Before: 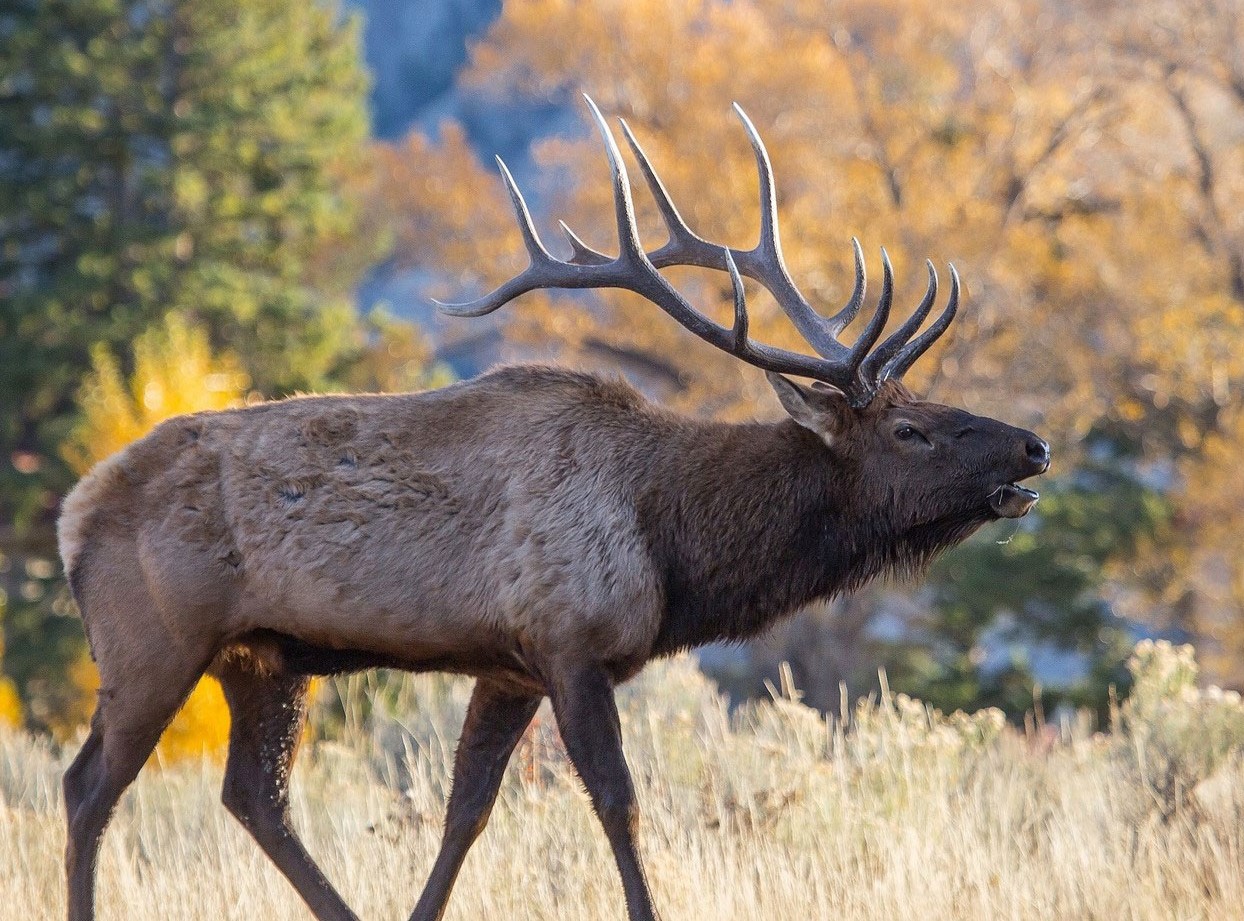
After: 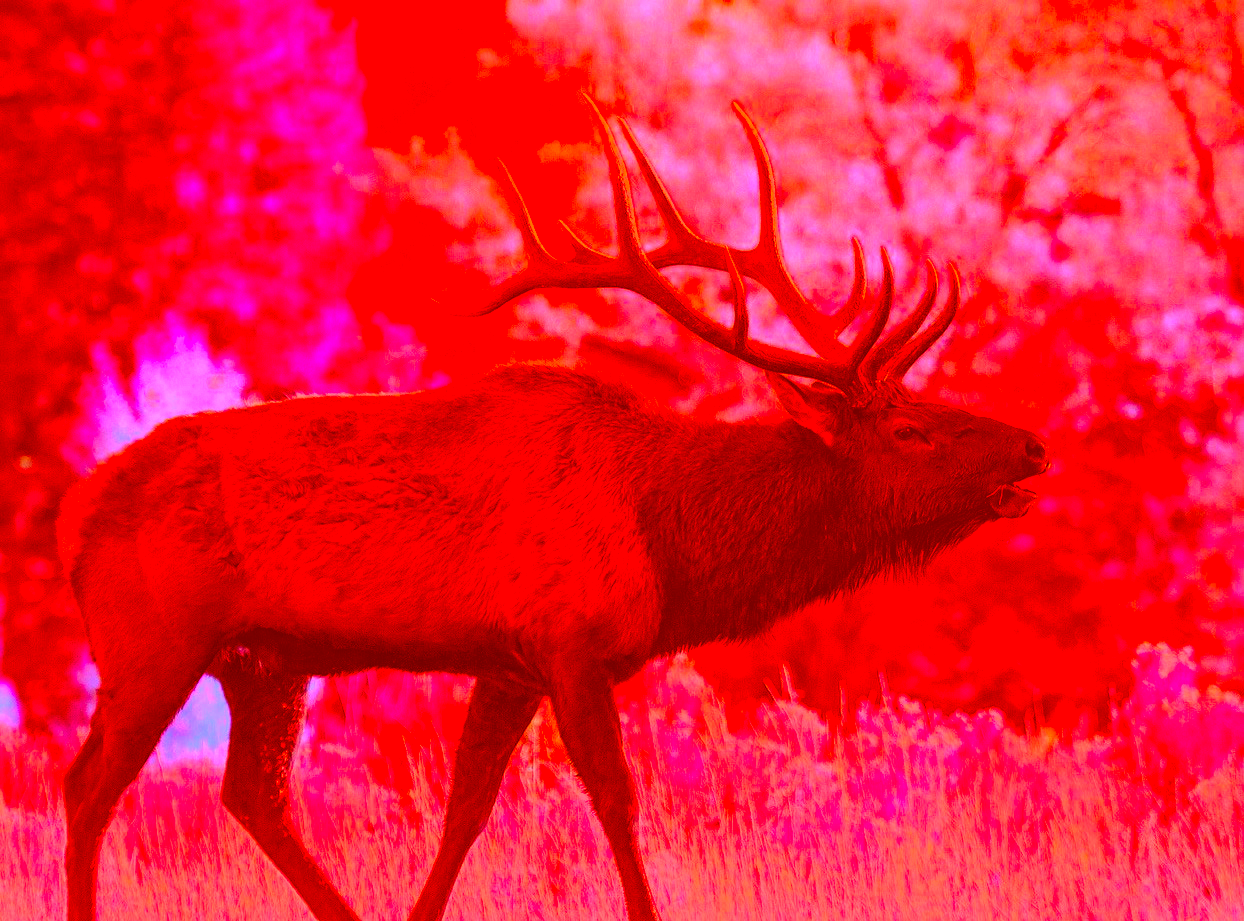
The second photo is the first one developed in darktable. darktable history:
color correction: highlights a* -39.49, highlights b* -39.95, shadows a* -39.62, shadows b* -39.55, saturation -2.99
